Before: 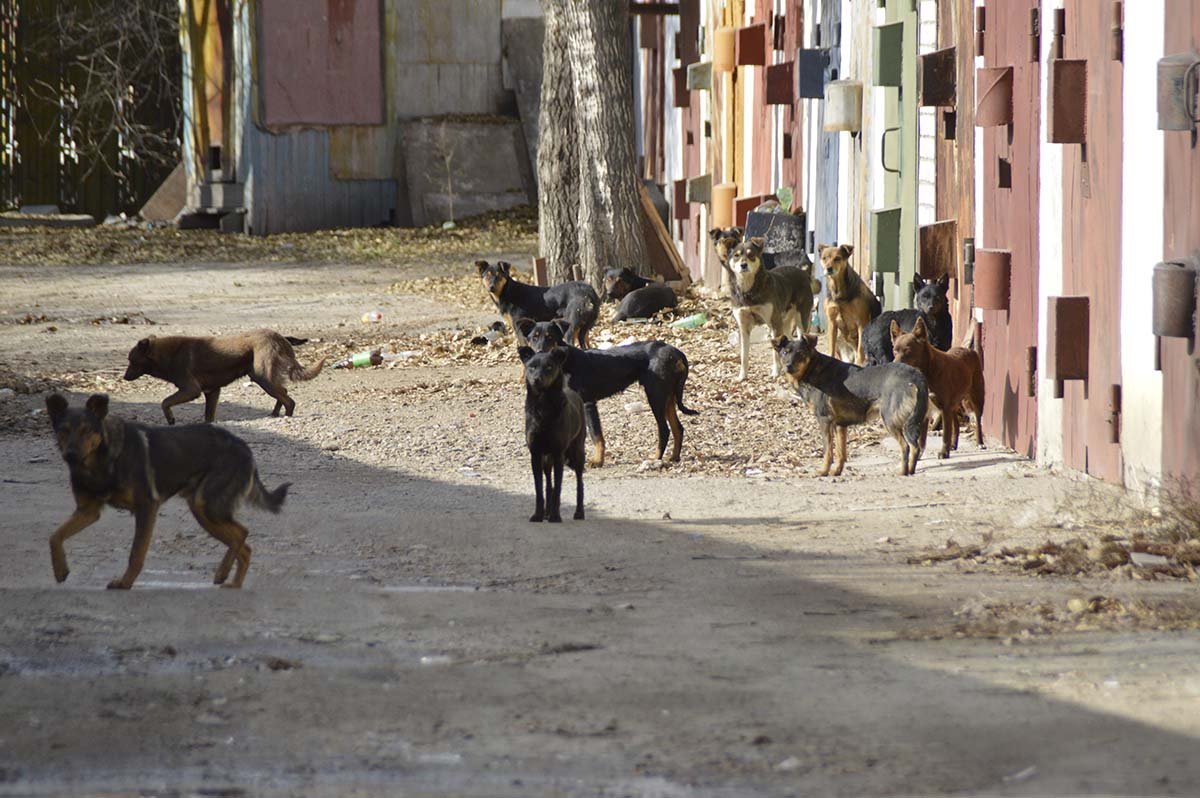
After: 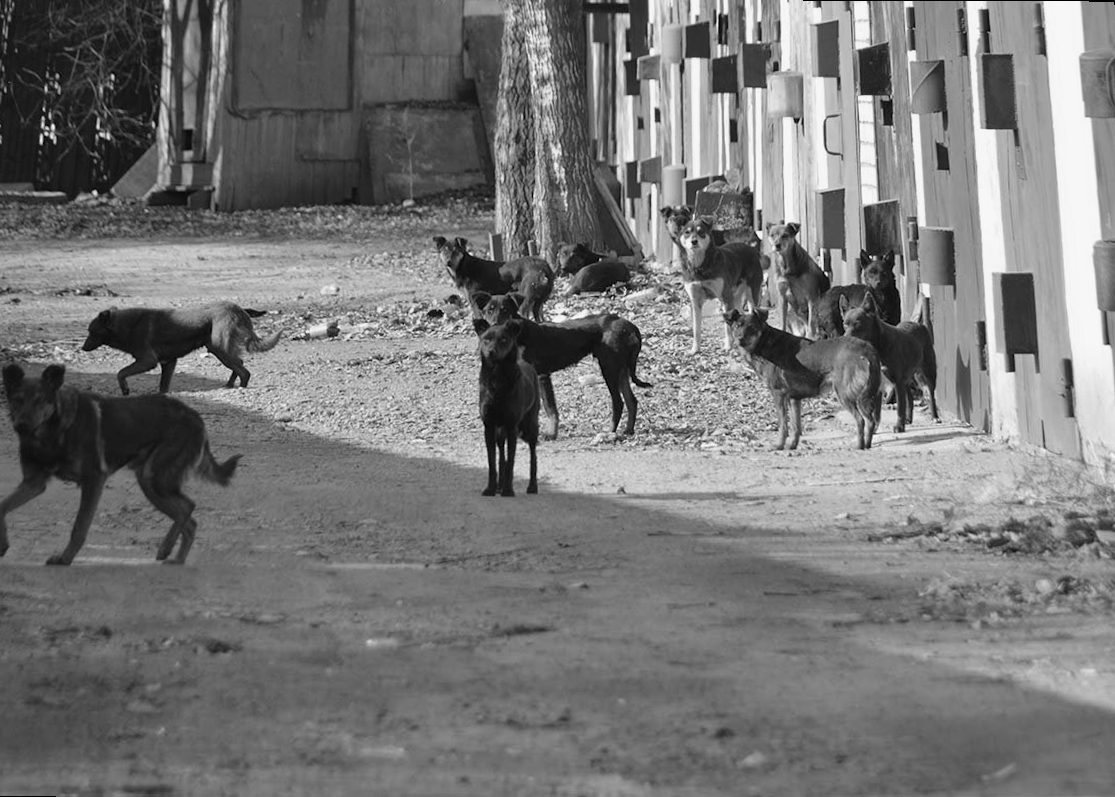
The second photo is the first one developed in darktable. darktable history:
rotate and perspective: rotation 0.215°, lens shift (vertical) -0.139, crop left 0.069, crop right 0.939, crop top 0.002, crop bottom 0.996
color calibration: output gray [0.22, 0.42, 0.37, 0], gray › normalize channels true, illuminant same as pipeline (D50), adaptation XYZ, x 0.346, y 0.359, gamut compression 0
